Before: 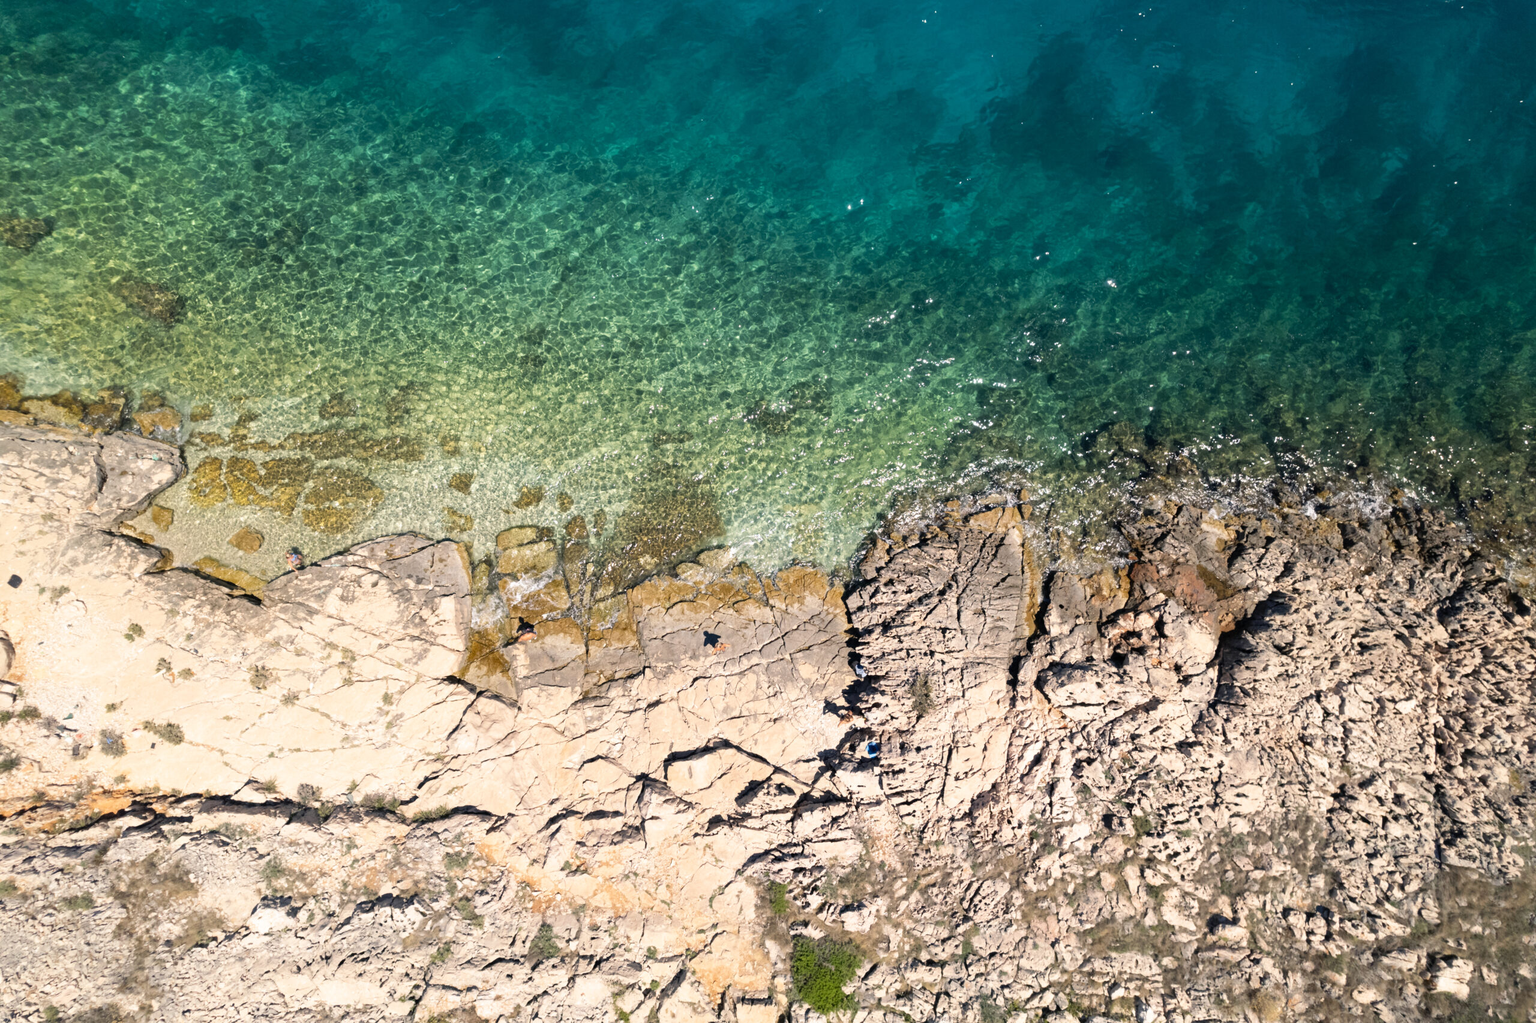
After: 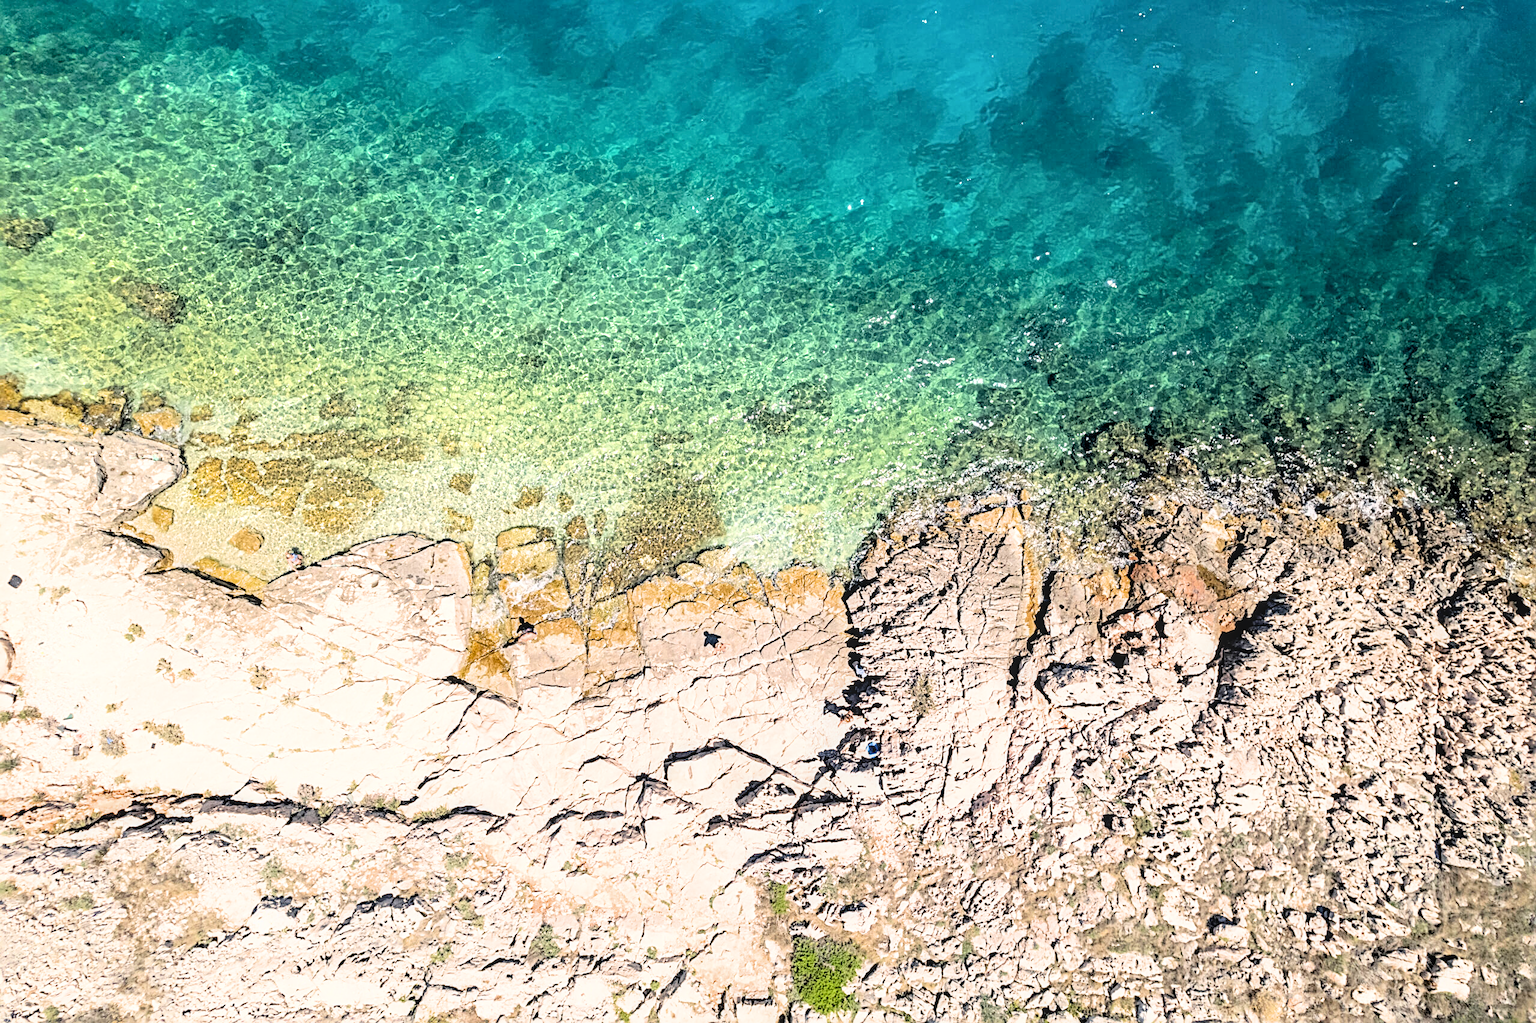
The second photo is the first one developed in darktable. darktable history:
sharpen: radius 2.838, amount 0.703
local contrast: on, module defaults
filmic rgb: black relative exposure -4.41 EV, white relative exposure 5 EV, hardness 2.18, latitude 40.37%, contrast 1.151, highlights saturation mix 10.06%, shadows ↔ highlights balance 1.12%, color science v6 (2022)
exposure: black level correction 0, exposure 1.102 EV, compensate exposure bias true, compensate highlight preservation false
